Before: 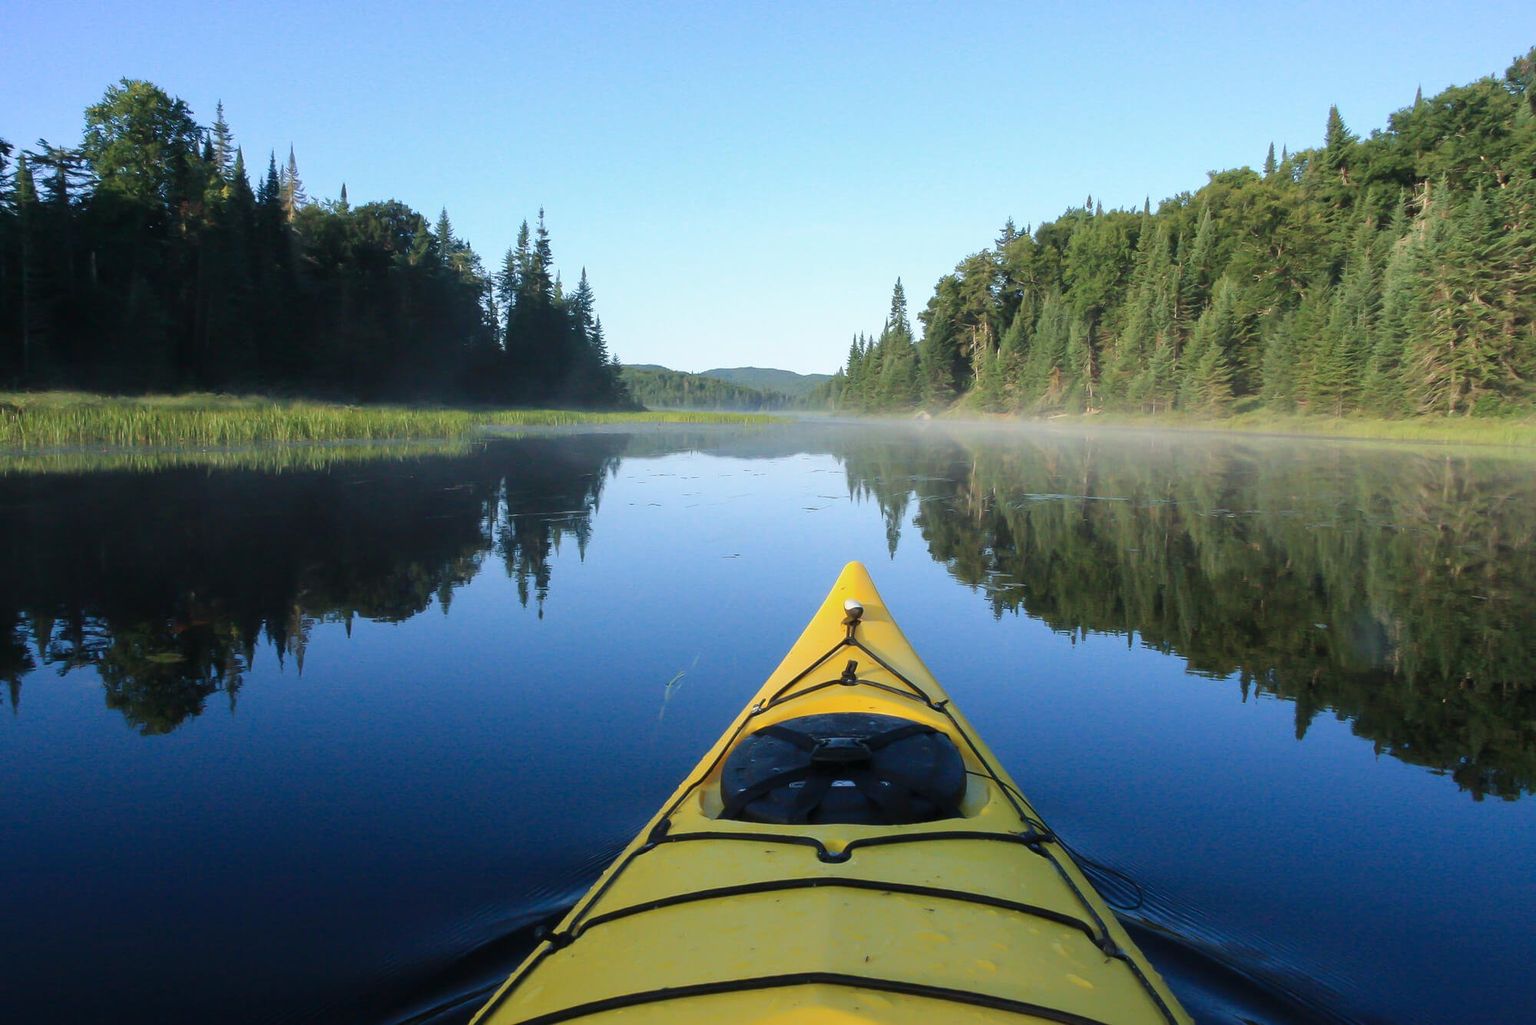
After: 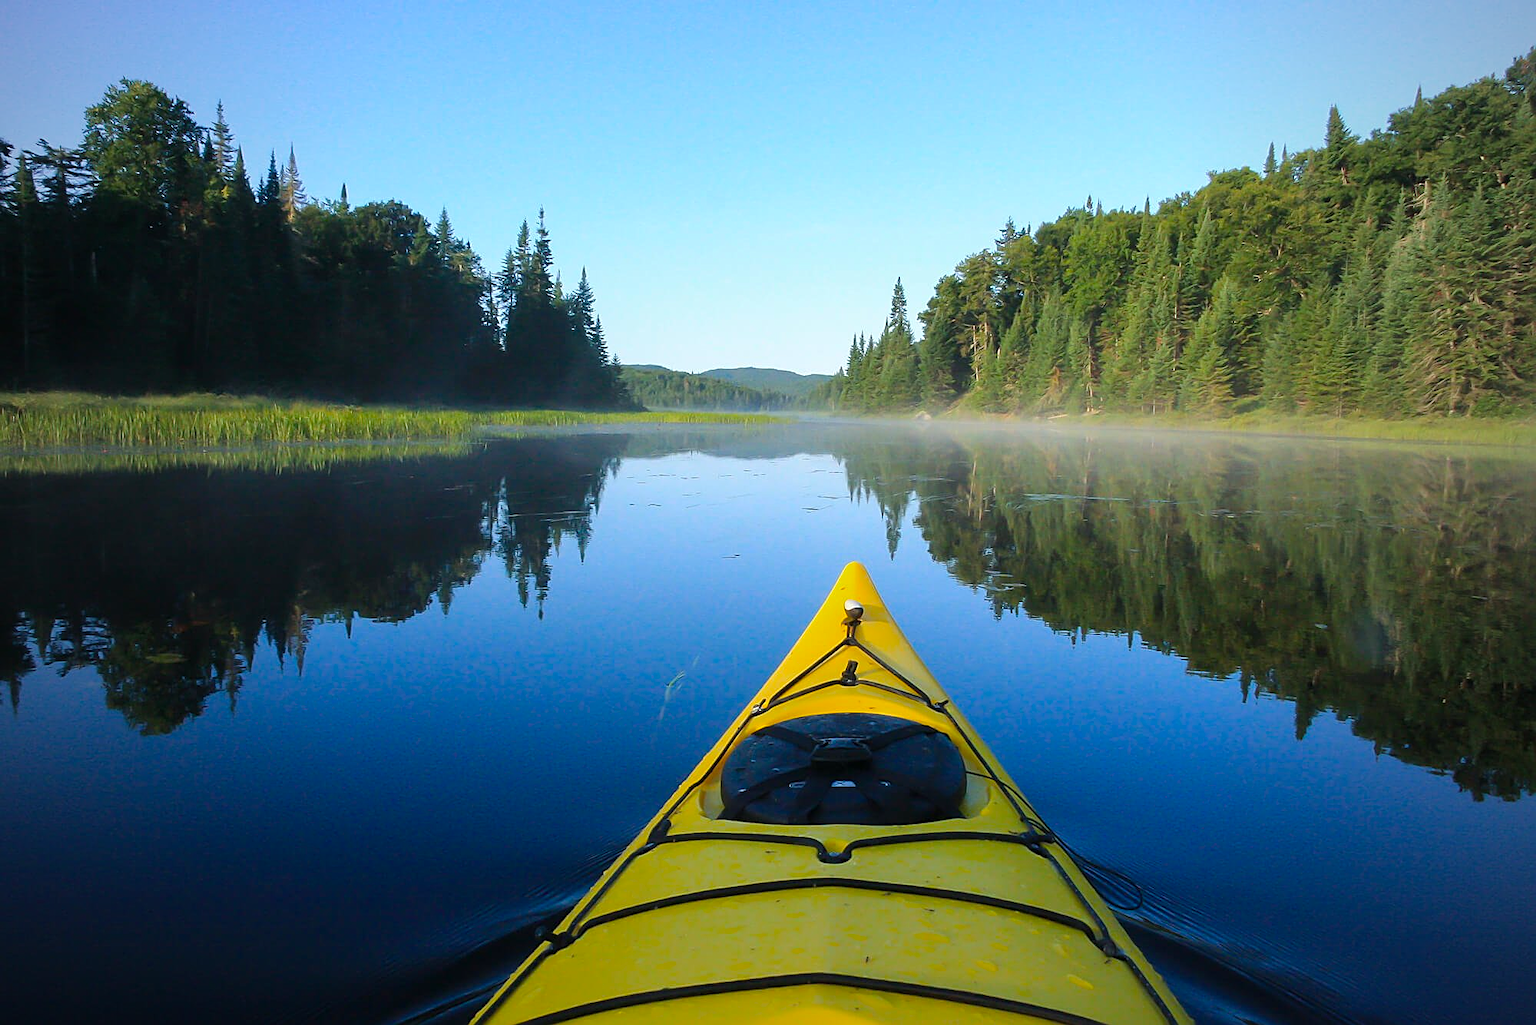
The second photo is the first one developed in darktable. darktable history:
sharpen: on, module defaults
color balance rgb: perceptual saturation grading › global saturation 30.08%, global vibrance 9.673%
vignetting: fall-off start 96.75%, fall-off radius 100.63%, brightness -0.46, saturation -0.294, width/height ratio 0.613
